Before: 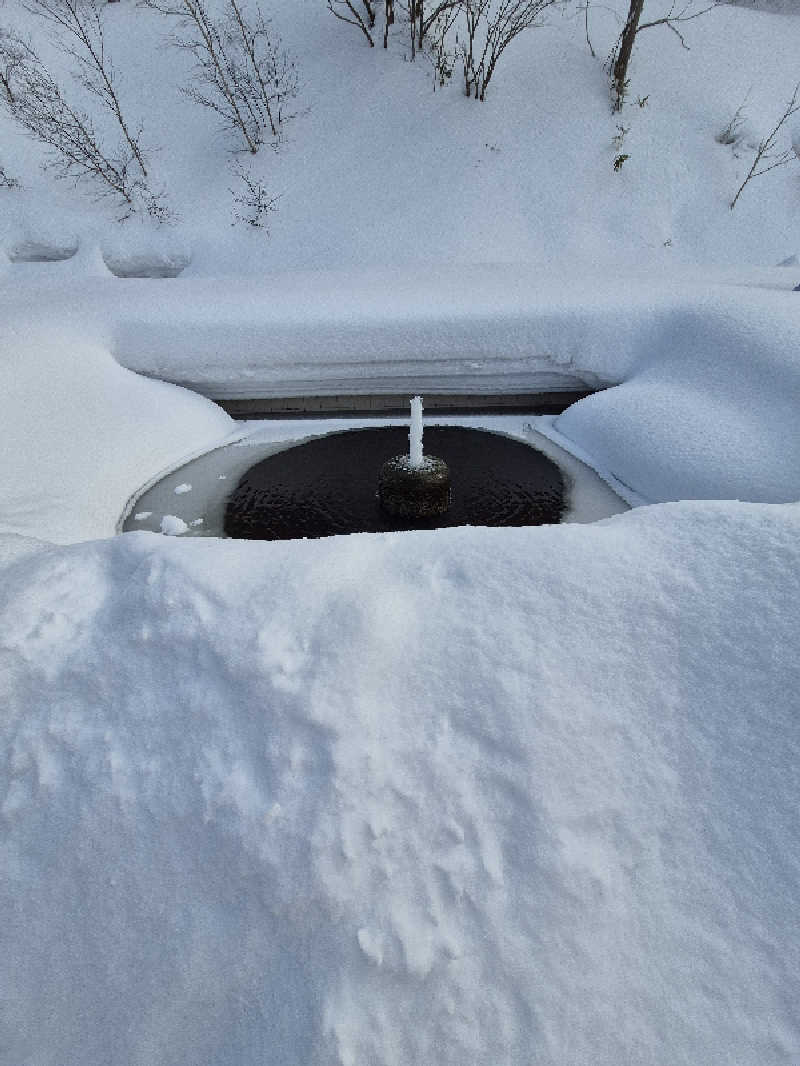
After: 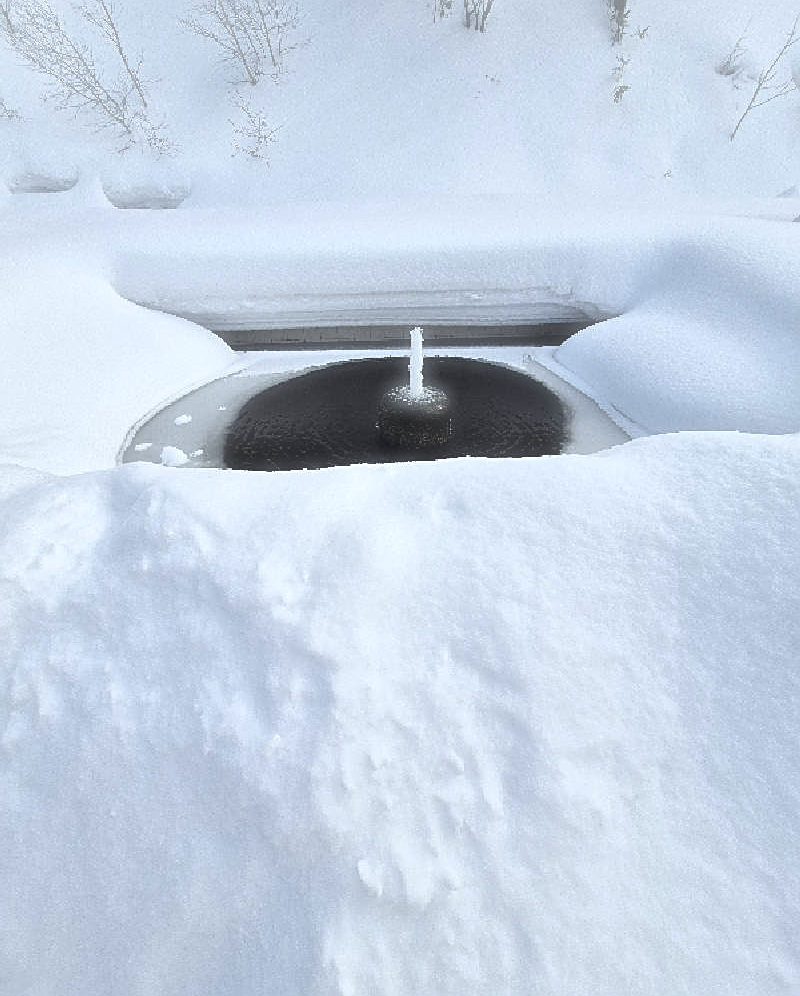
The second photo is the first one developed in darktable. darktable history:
haze removal: strength -0.892, distance 0.226, compatibility mode true, adaptive false
crop and rotate: top 6.517%
exposure: exposure 0.607 EV, compensate highlight preservation false
sharpen: amount 0.499
